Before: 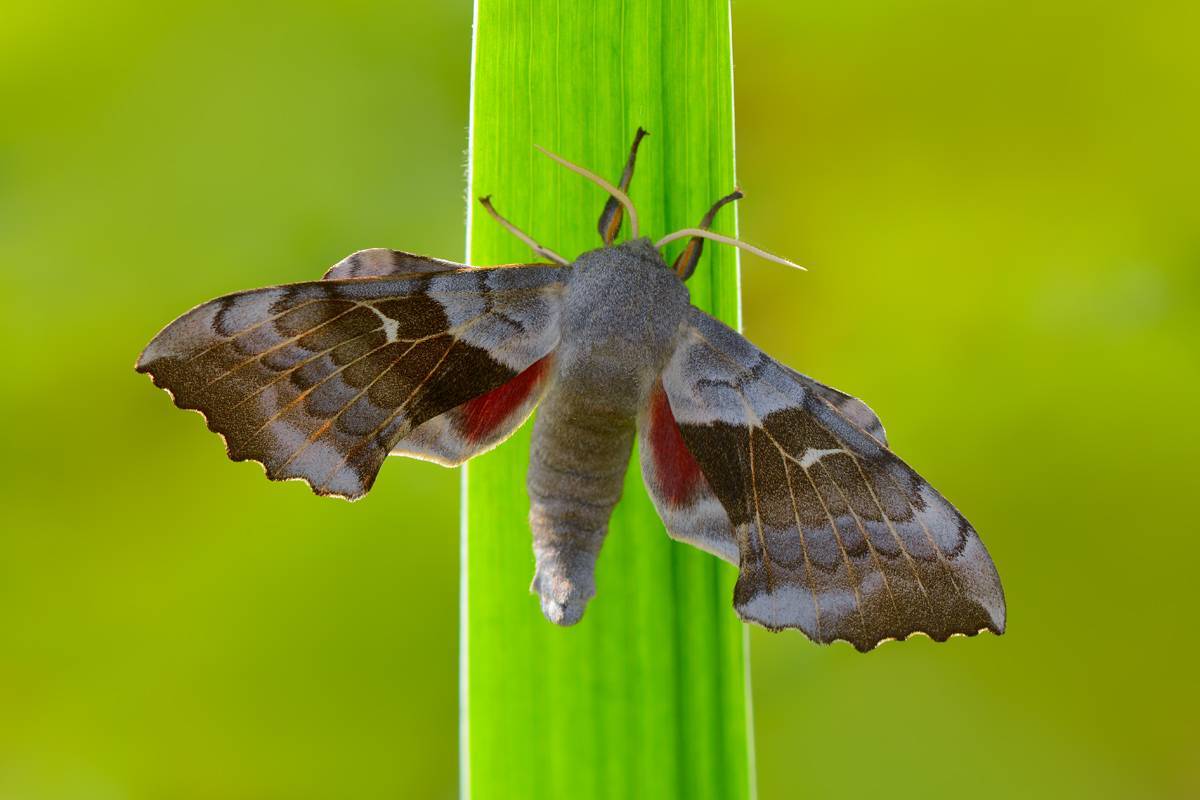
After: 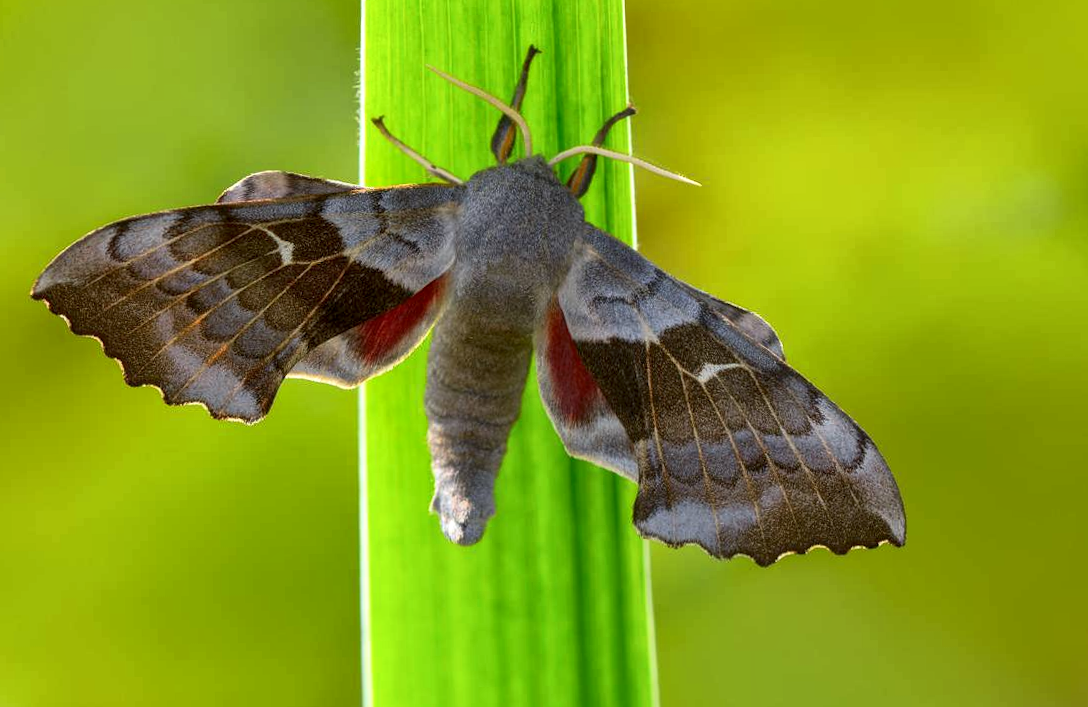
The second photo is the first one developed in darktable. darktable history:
crop and rotate: left 8.262%, top 9.226%
base curve: curves: ch0 [(0, 0) (0.257, 0.25) (0.482, 0.586) (0.757, 0.871) (1, 1)]
rotate and perspective: rotation -1°, crop left 0.011, crop right 0.989, crop top 0.025, crop bottom 0.975
local contrast: on, module defaults
